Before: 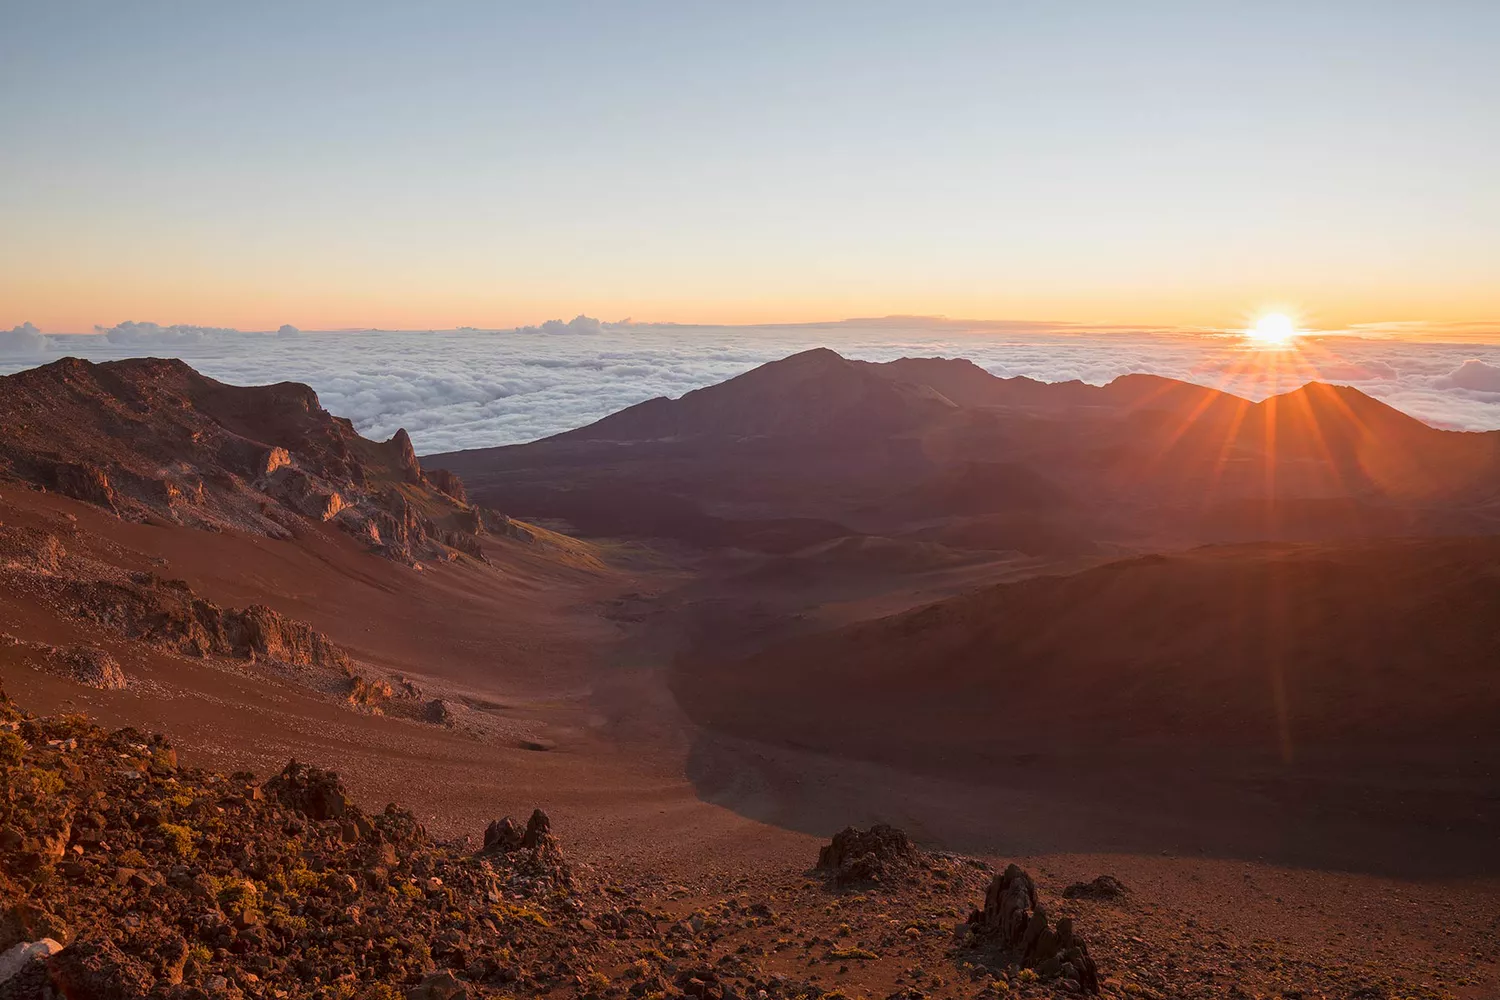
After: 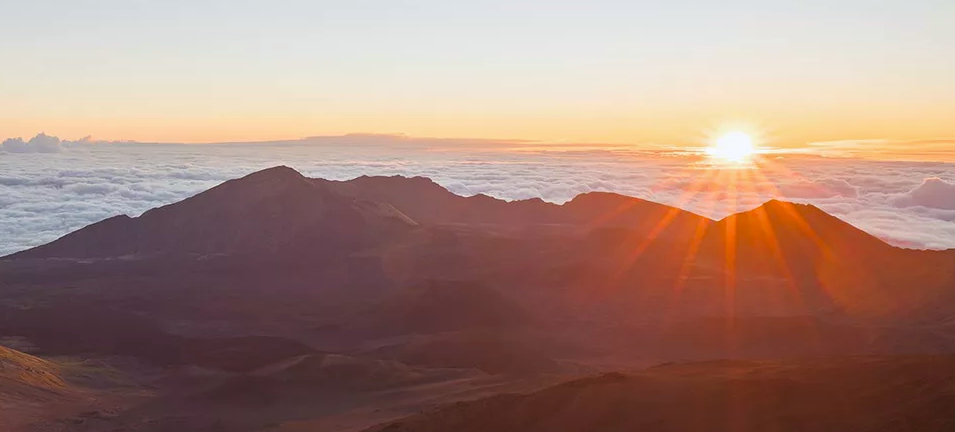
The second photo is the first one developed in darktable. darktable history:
color balance rgb: shadows fall-off 101%, linear chroma grading › mid-tones 7.63%, perceptual saturation grading › mid-tones 11.68%, mask middle-gray fulcrum 22.45%, global vibrance 10.11%, saturation formula JzAzBz (2021)
crop: left 36.005%, top 18.293%, right 0.31%, bottom 38.444%
white balance: red 0.988, blue 1.017
